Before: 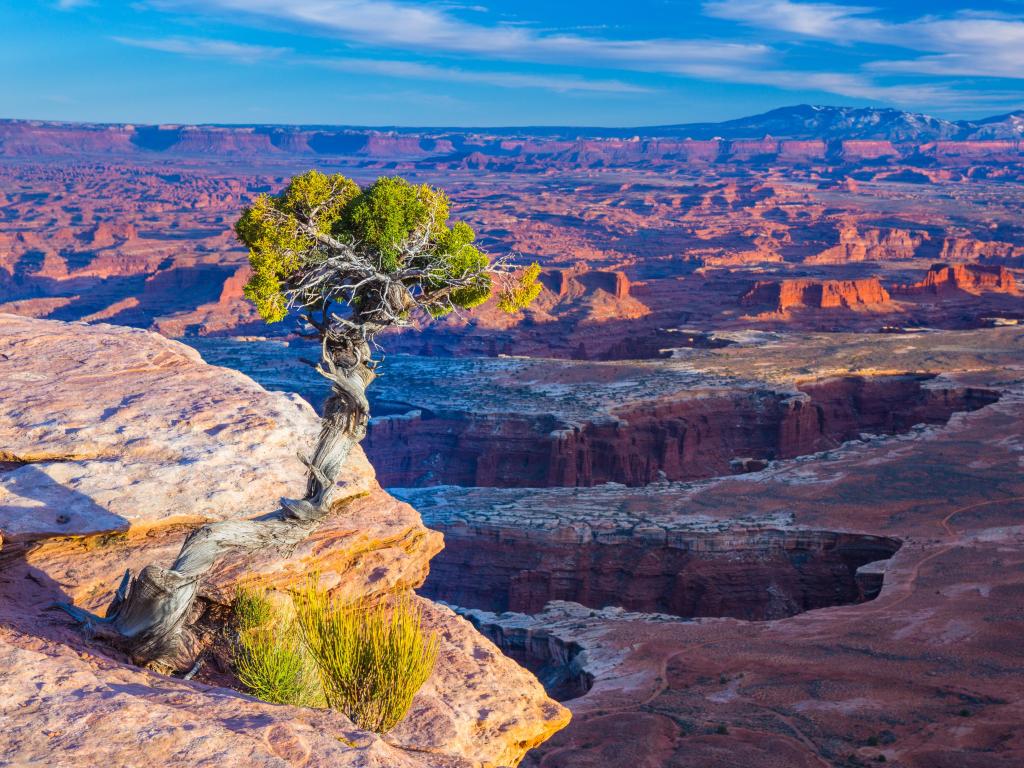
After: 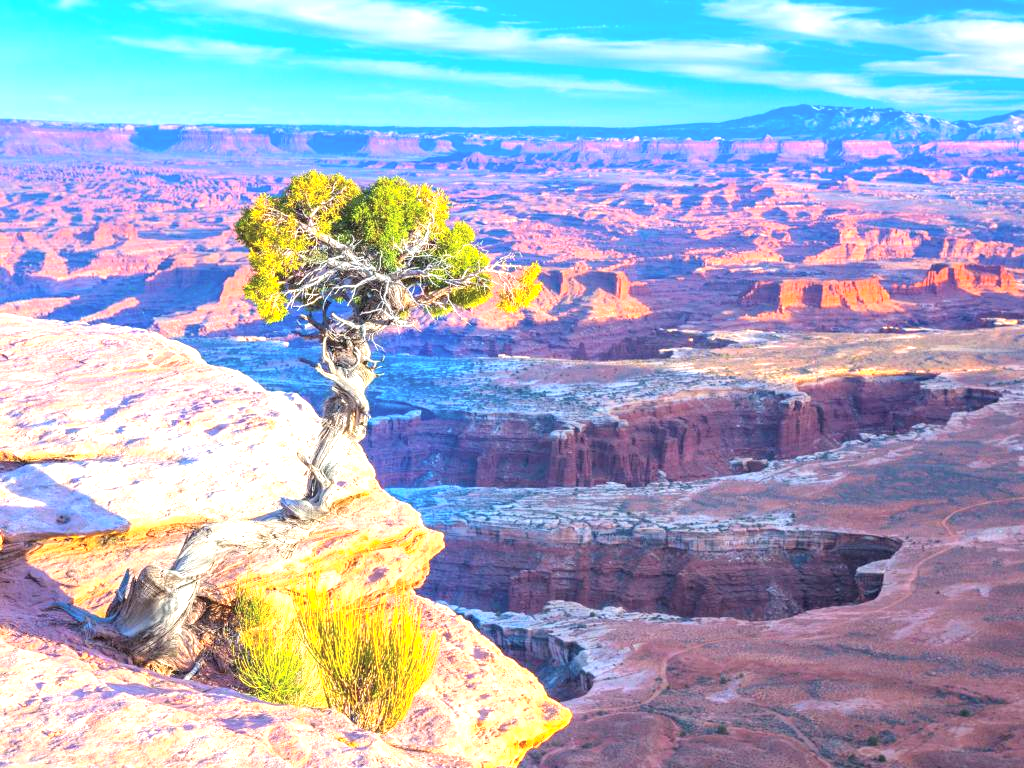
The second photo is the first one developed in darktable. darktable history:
contrast brightness saturation: brightness 0.153
exposure: black level correction 0, exposure 1.276 EV, compensate highlight preservation false
